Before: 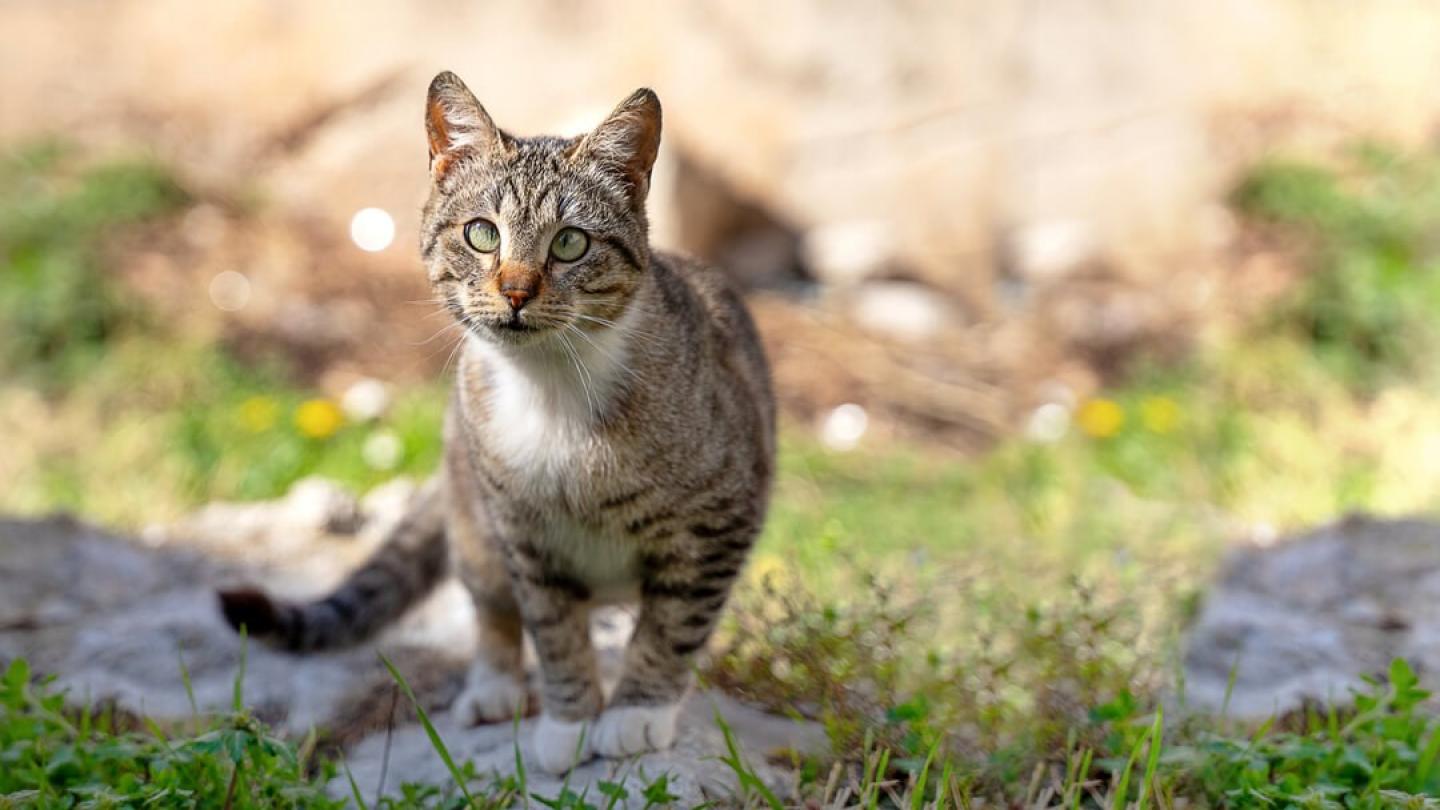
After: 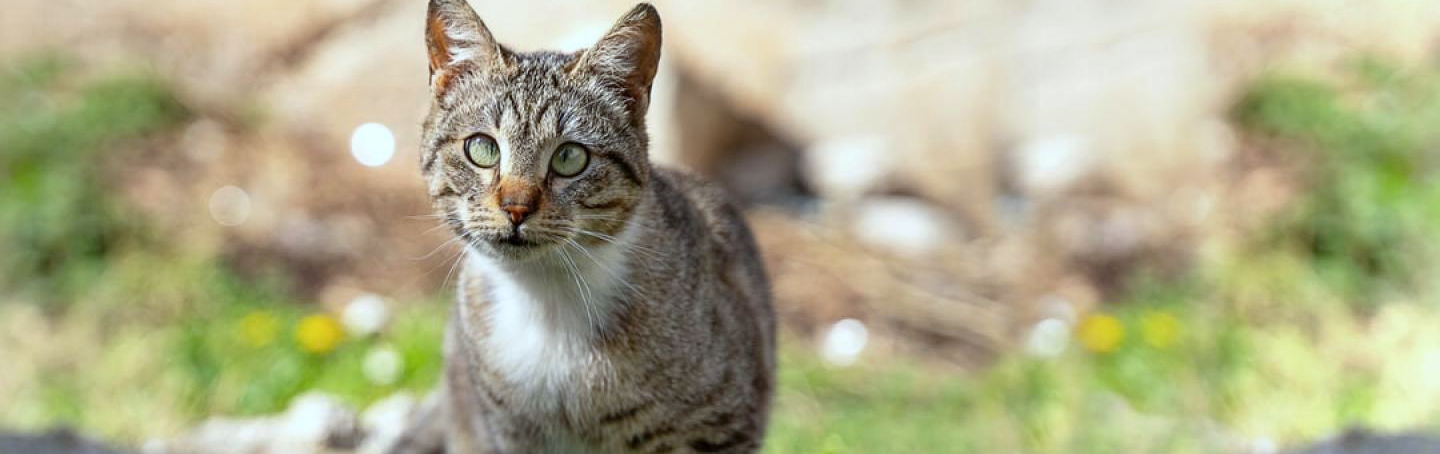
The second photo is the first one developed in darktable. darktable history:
crop and rotate: top 10.605%, bottom 33.274%
white balance: red 0.925, blue 1.046
